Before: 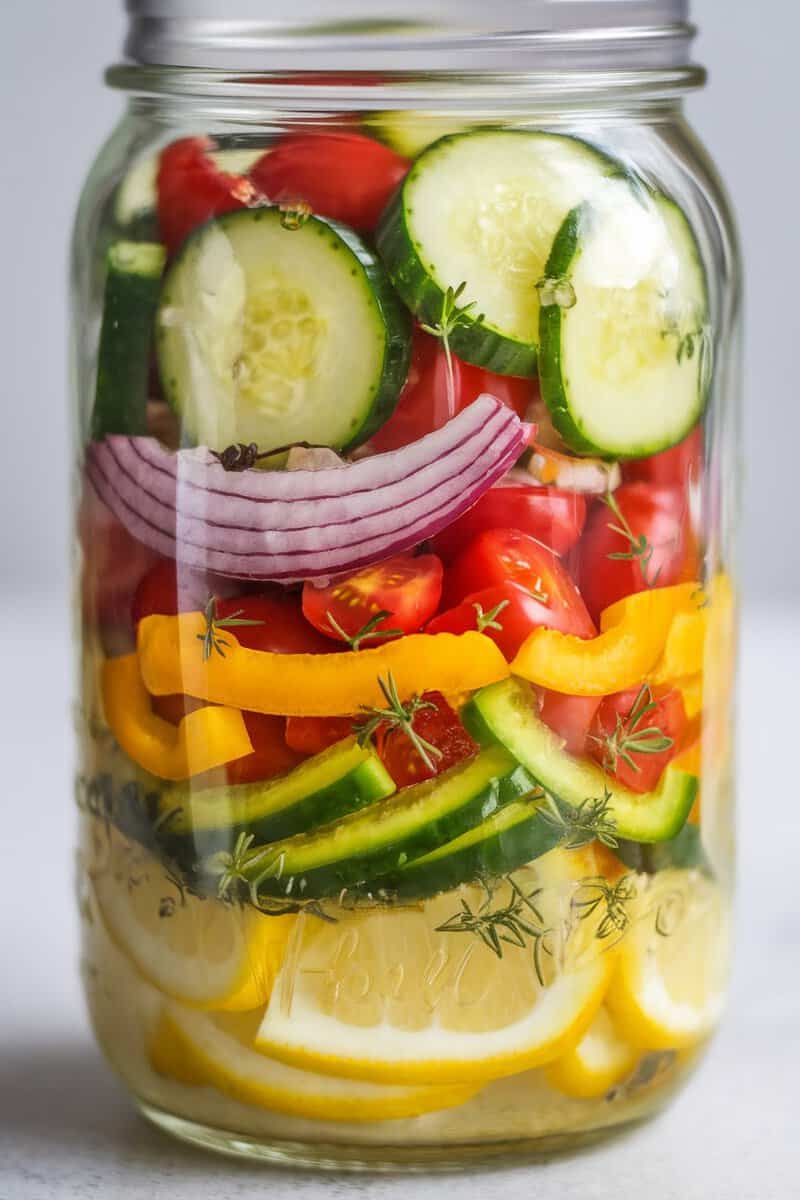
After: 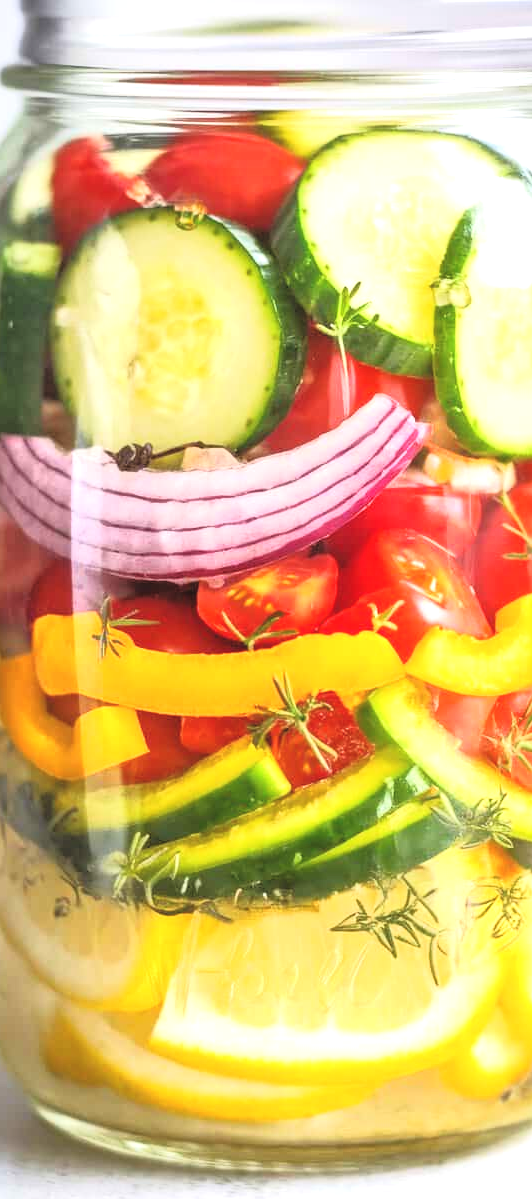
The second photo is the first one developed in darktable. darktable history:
crop and rotate: left 13.374%, right 20.037%
exposure: black level correction -0.005, exposure 1.005 EV, compensate exposure bias true, compensate highlight preservation false
tone curve: curves: ch0 [(0, 0.009) (0.105, 0.08) (0.195, 0.18) (0.283, 0.316) (0.384, 0.434) (0.485, 0.531) (0.638, 0.69) (0.81, 0.872) (1, 0.977)]; ch1 [(0, 0) (0.161, 0.092) (0.35, 0.33) (0.379, 0.401) (0.456, 0.469) (0.498, 0.502) (0.52, 0.536) (0.586, 0.617) (0.635, 0.655) (1, 1)]; ch2 [(0, 0) (0.371, 0.362) (0.437, 0.437) (0.483, 0.484) (0.53, 0.515) (0.56, 0.571) (0.622, 0.606) (1, 1)], color space Lab, linked channels, preserve colors none
